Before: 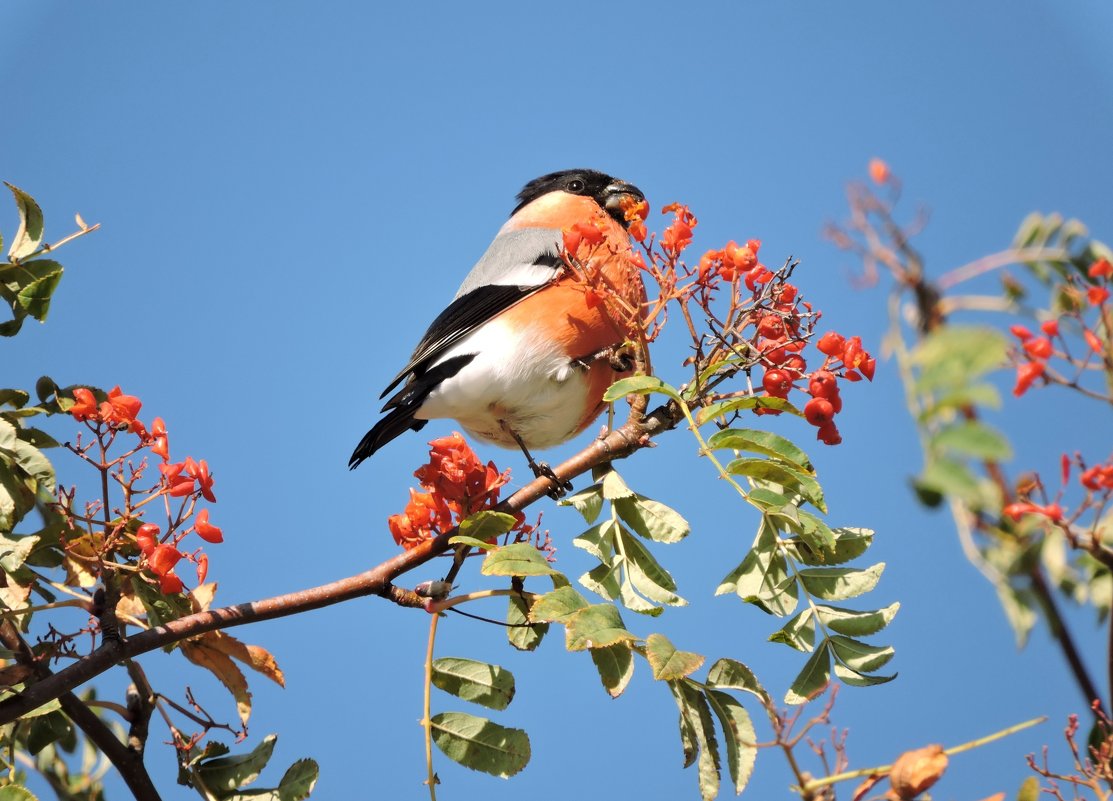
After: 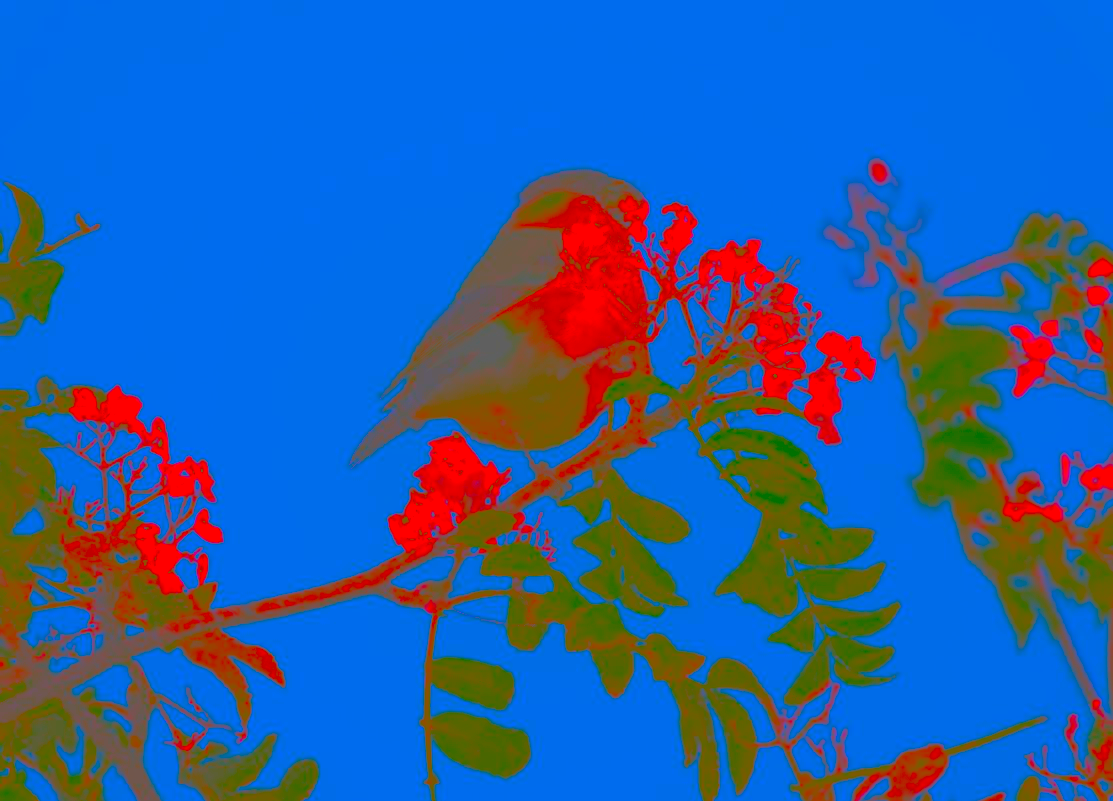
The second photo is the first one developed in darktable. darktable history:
exposure: black level correction 0, exposure 1.7 EV, compensate exposure bias true, compensate highlight preservation false
contrast brightness saturation: contrast -0.99, brightness -0.17, saturation 0.75
